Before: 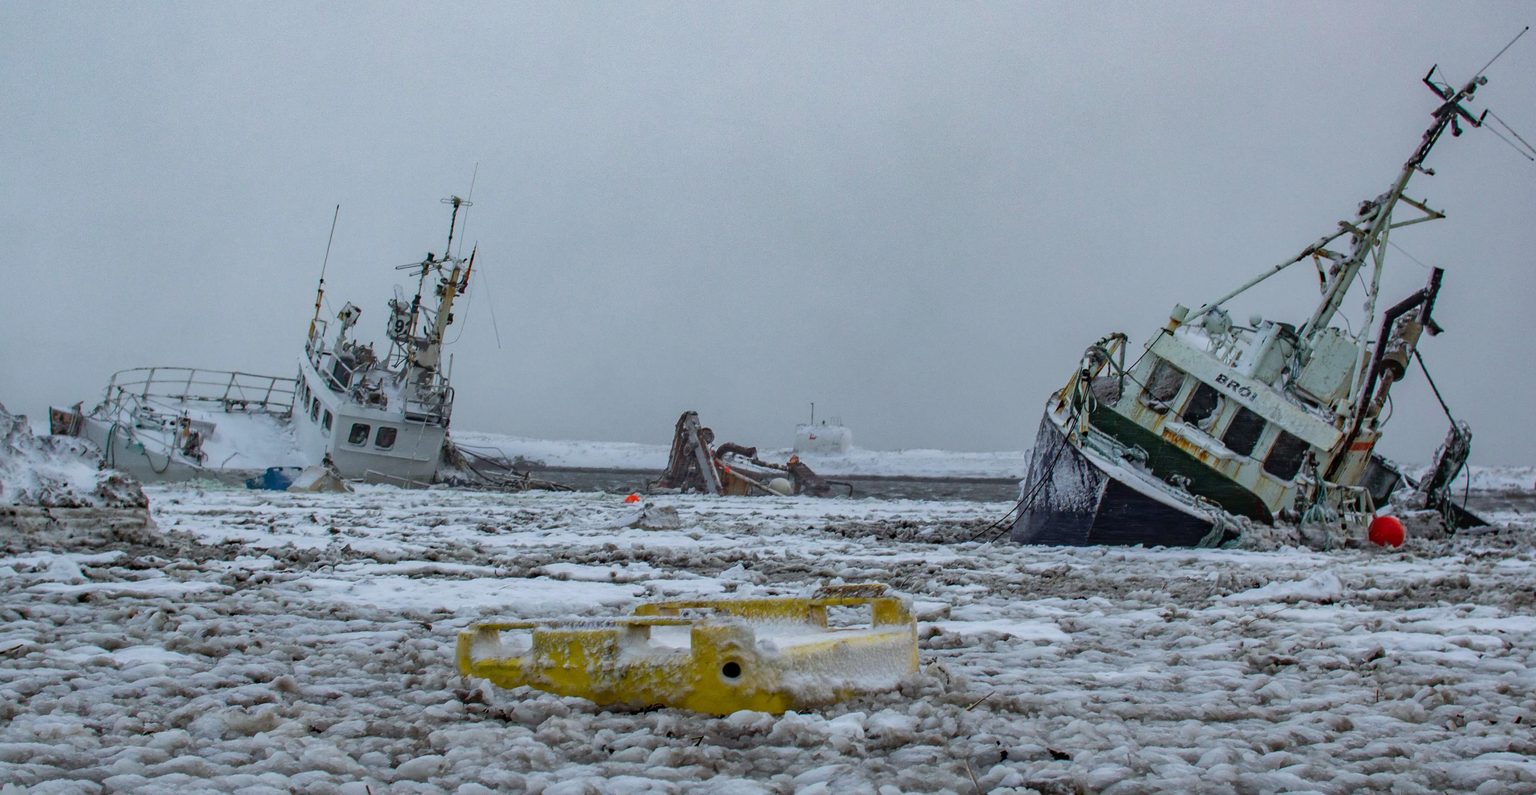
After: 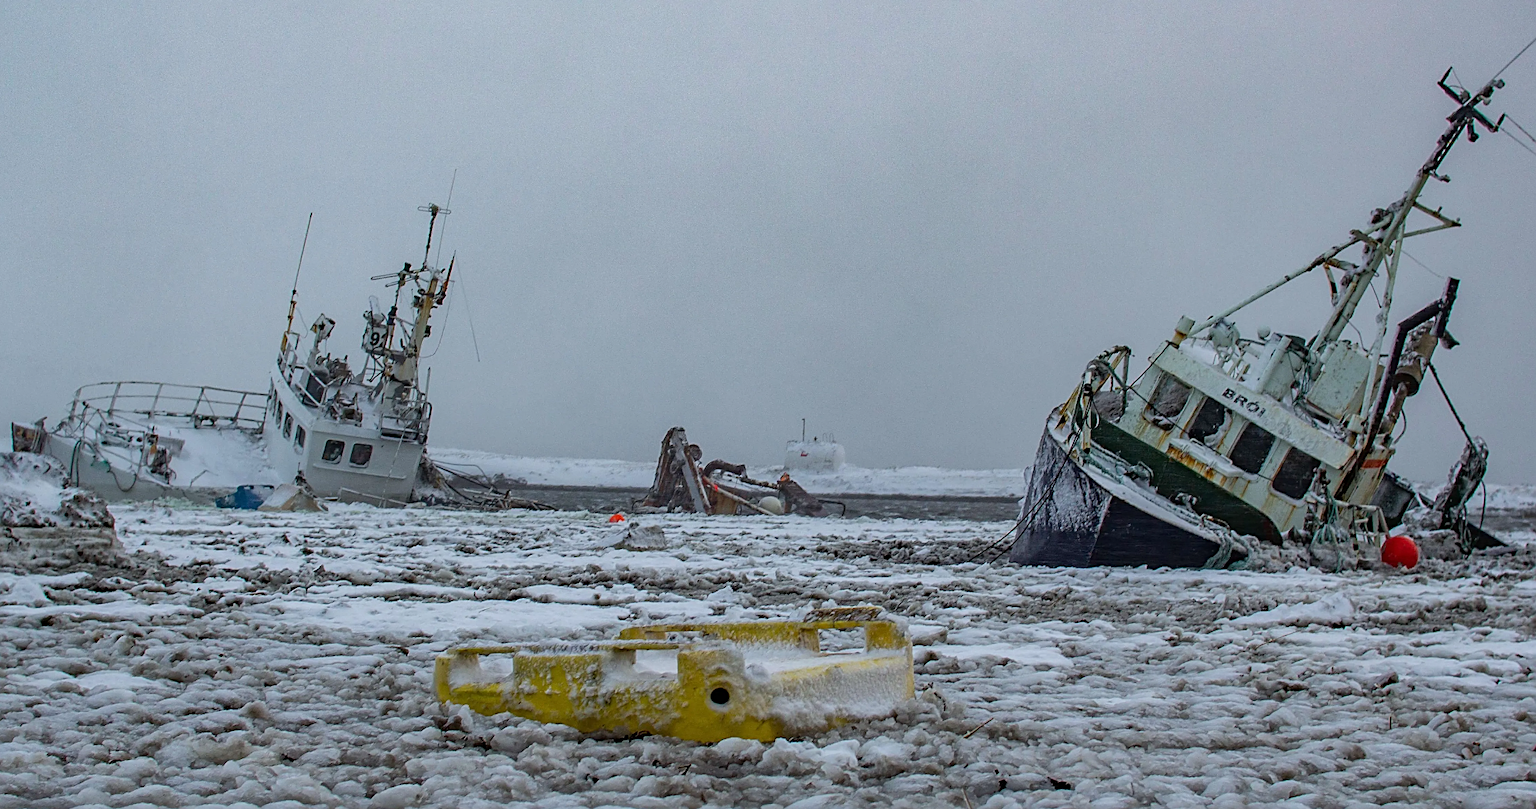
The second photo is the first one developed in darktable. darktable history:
exposure: exposure -0.07 EV, compensate highlight preservation false
crop and rotate: left 2.545%, right 1.147%, bottom 1.927%
sharpen: on, module defaults
